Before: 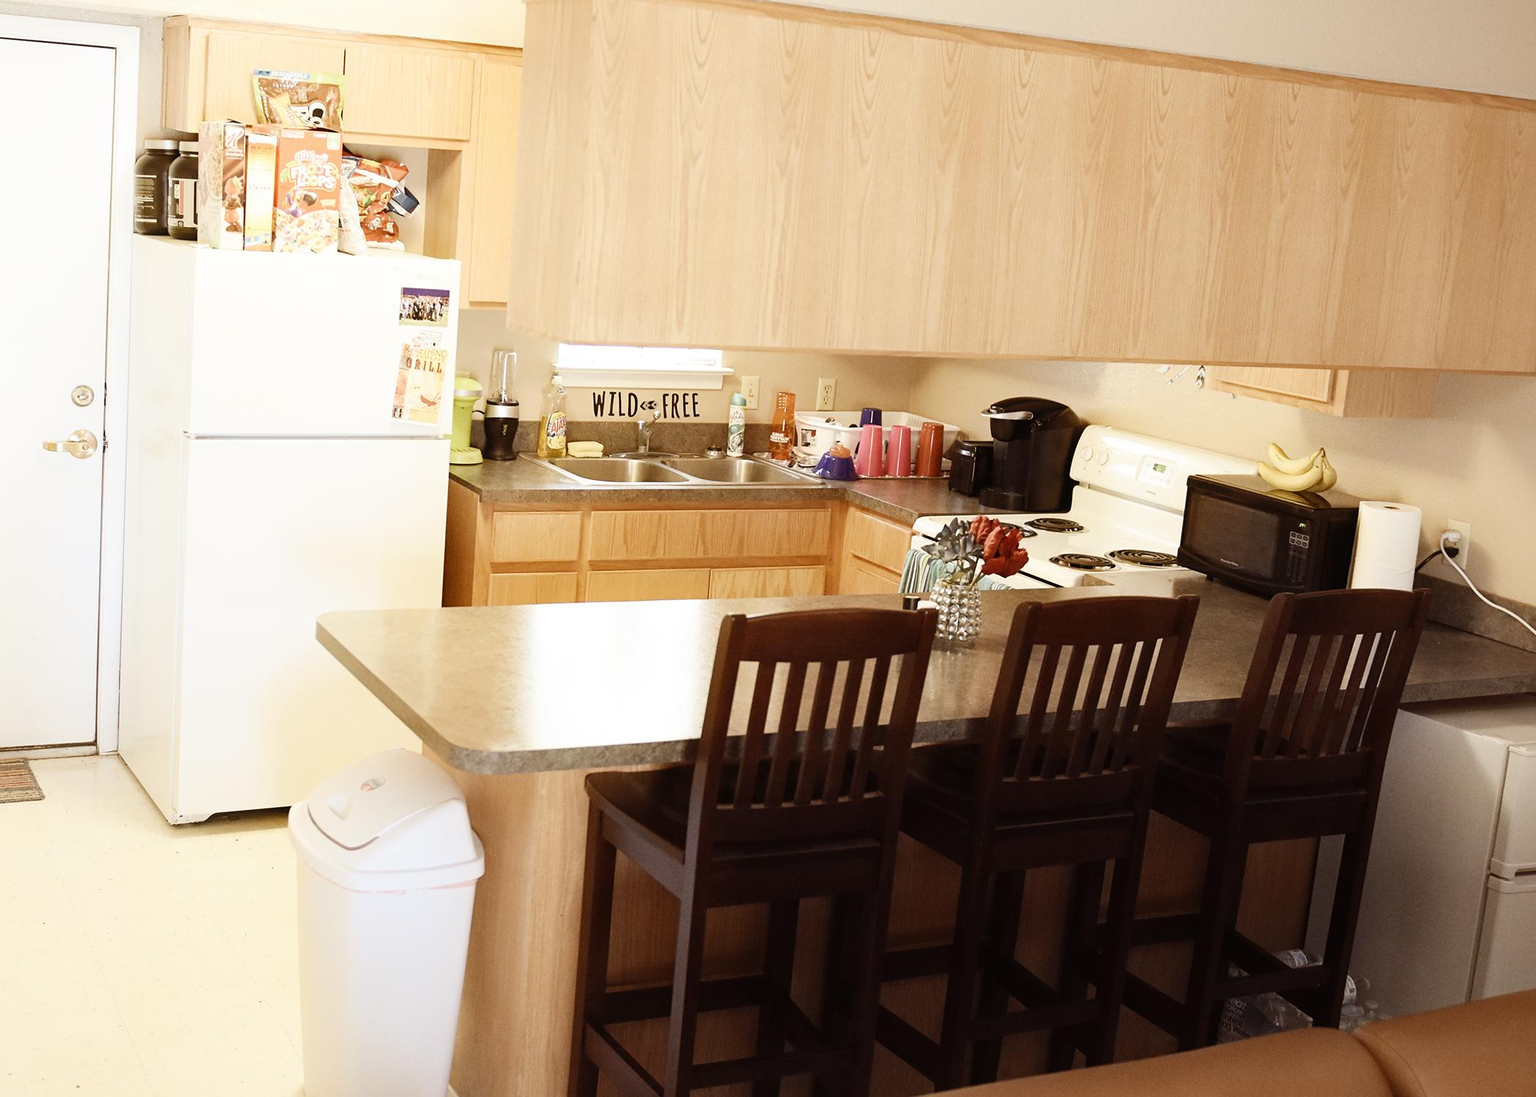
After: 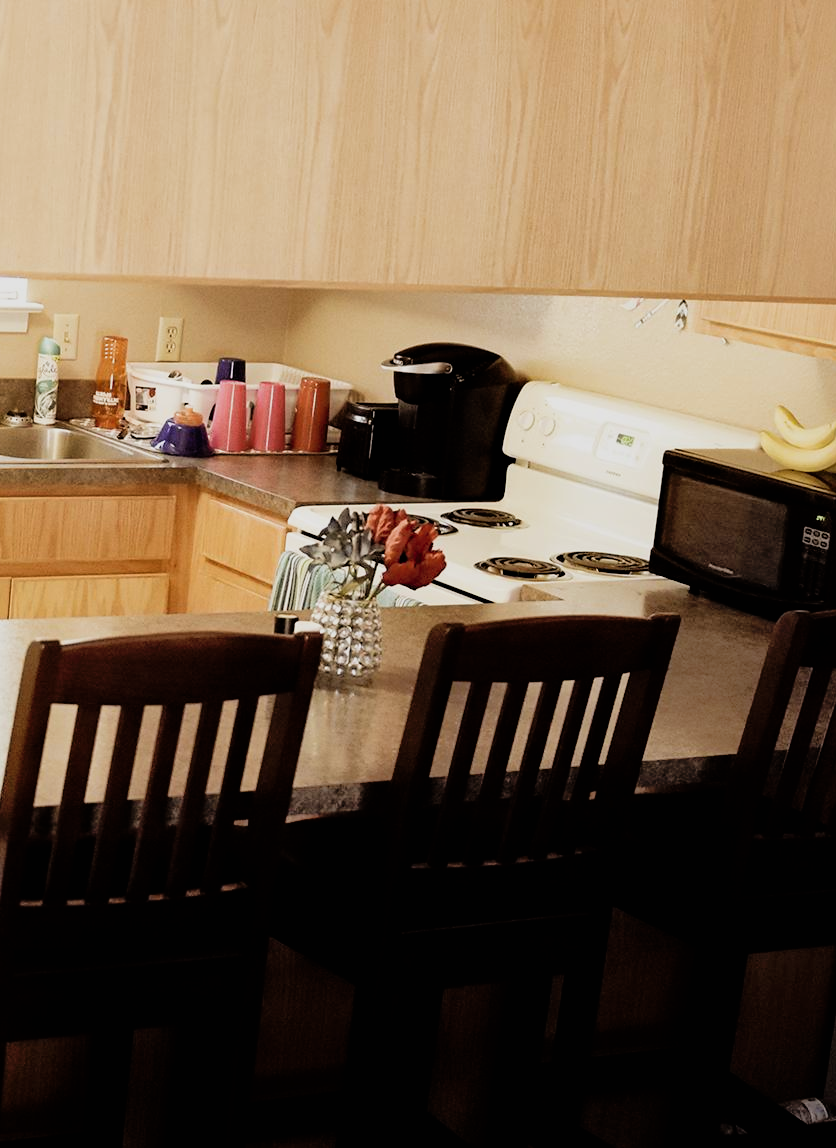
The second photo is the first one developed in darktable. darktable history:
filmic rgb: black relative exposure -5 EV, white relative exposure 3.5 EV, hardness 3.19, contrast 1.4, highlights saturation mix -50%
crop: left 45.721%, top 13.393%, right 14.118%, bottom 10.01%
shadows and highlights: on, module defaults
